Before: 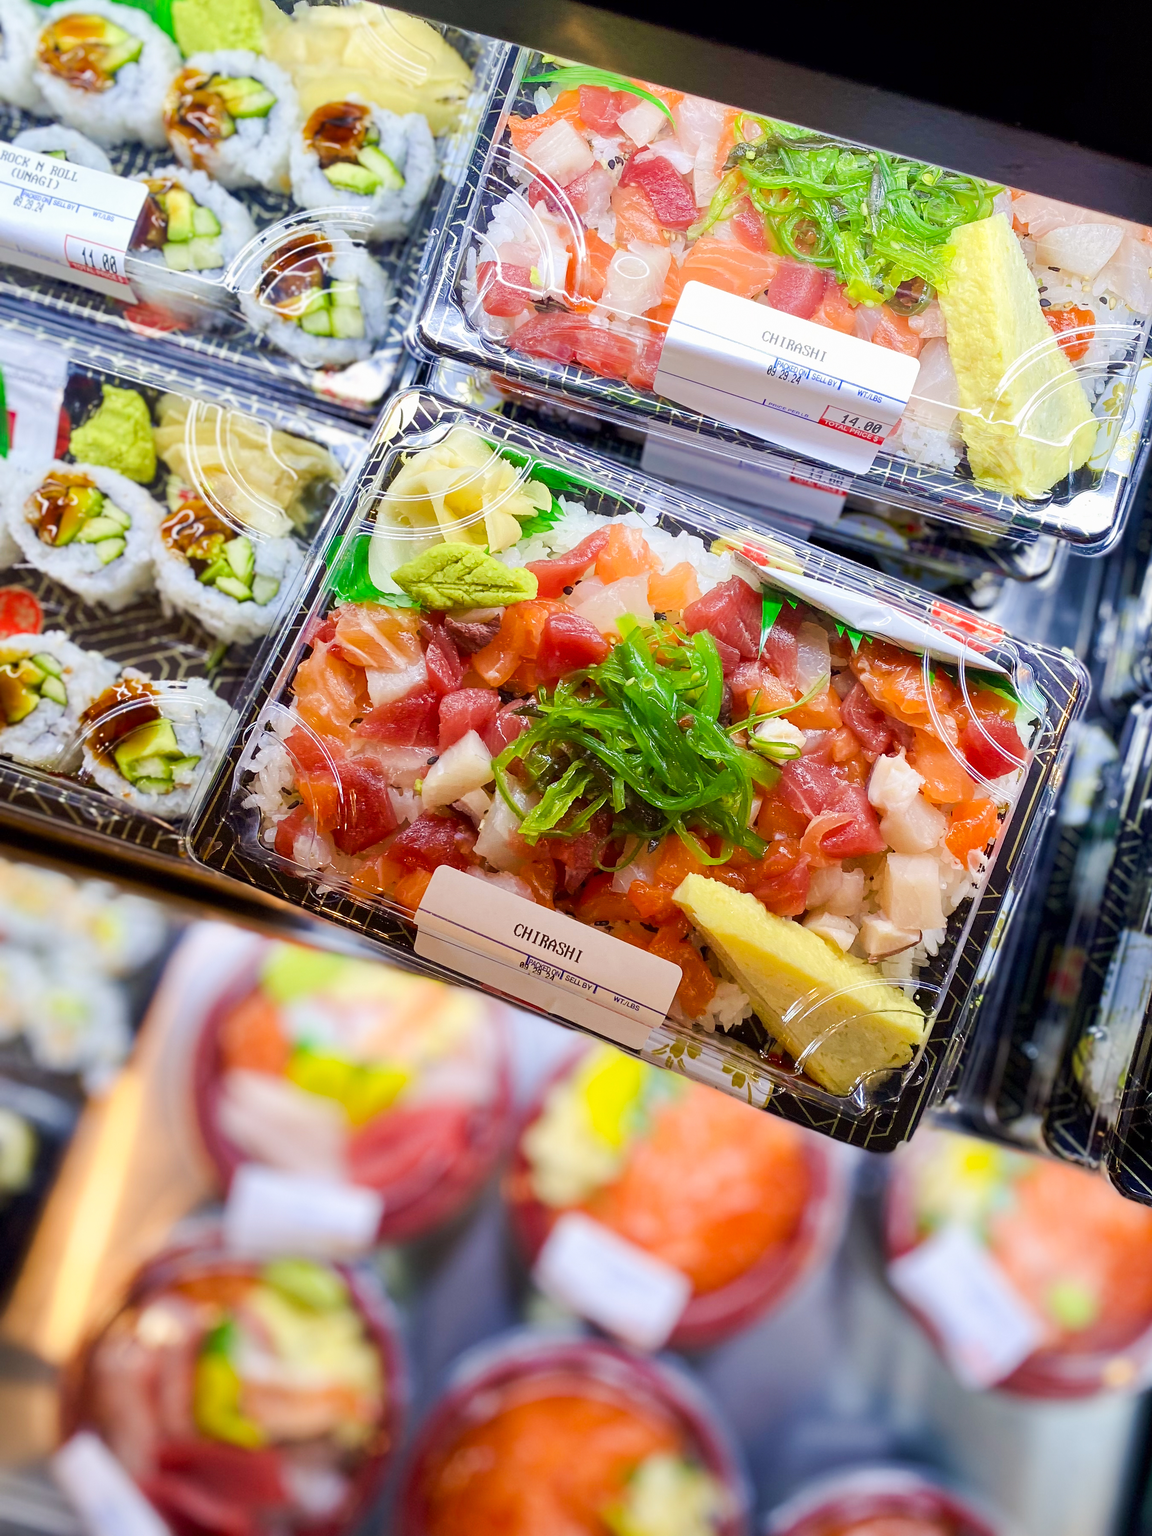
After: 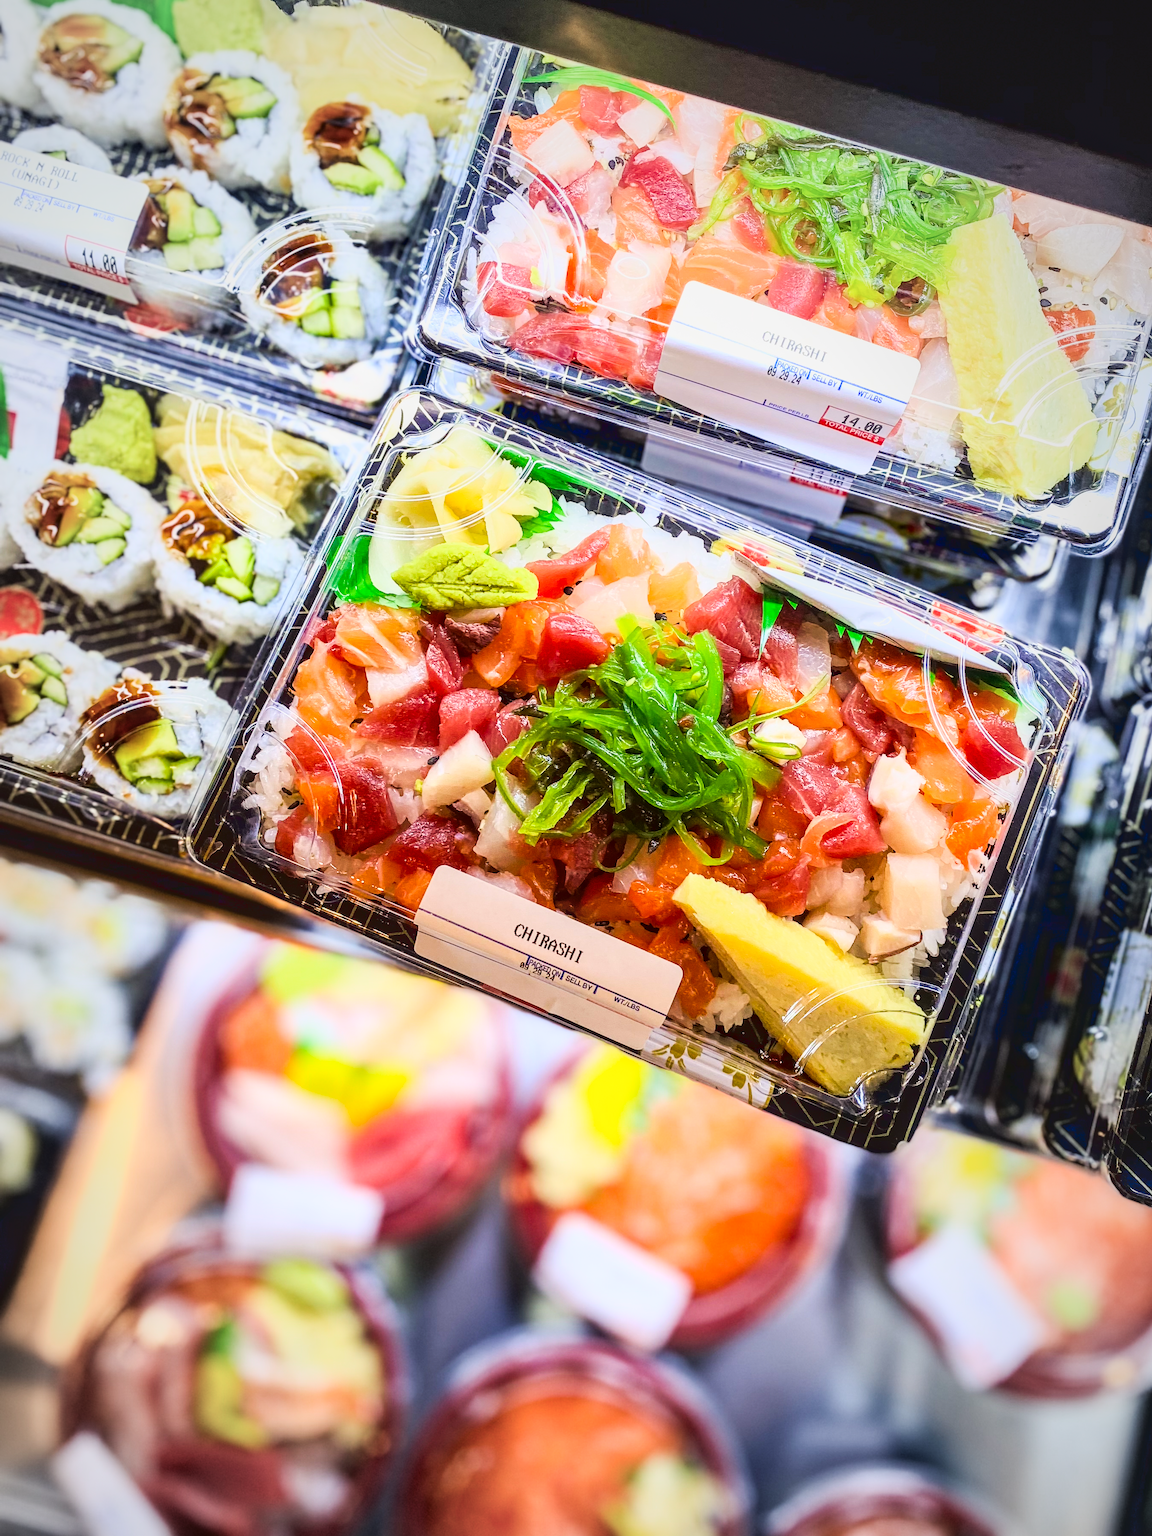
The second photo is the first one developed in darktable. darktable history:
tone curve: curves: ch0 [(0, 0.049) (0.113, 0.084) (0.285, 0.301) (0.673, 0.796) (0.845, 0.932) (0.994, 0.971)]; ch1 [(0, 0) (0.456, 0.424) (0.498, 0.5) (0.57, 0.557) (0.631, 0.635) (1, 1)]; ch2 [(0, 0) (0.395, 0.398) (0.44, 0.456) (0.502, 0.507) (0.55, 0.559) (0.67, 0.702) (1, 1)], color space Lab, linked channels, preserve colors none
local contrast: on, module defaults
vignetting: fall-off start 67.63%, fall-off radius 67.05%, brightness -0.293, automatic ratio true
